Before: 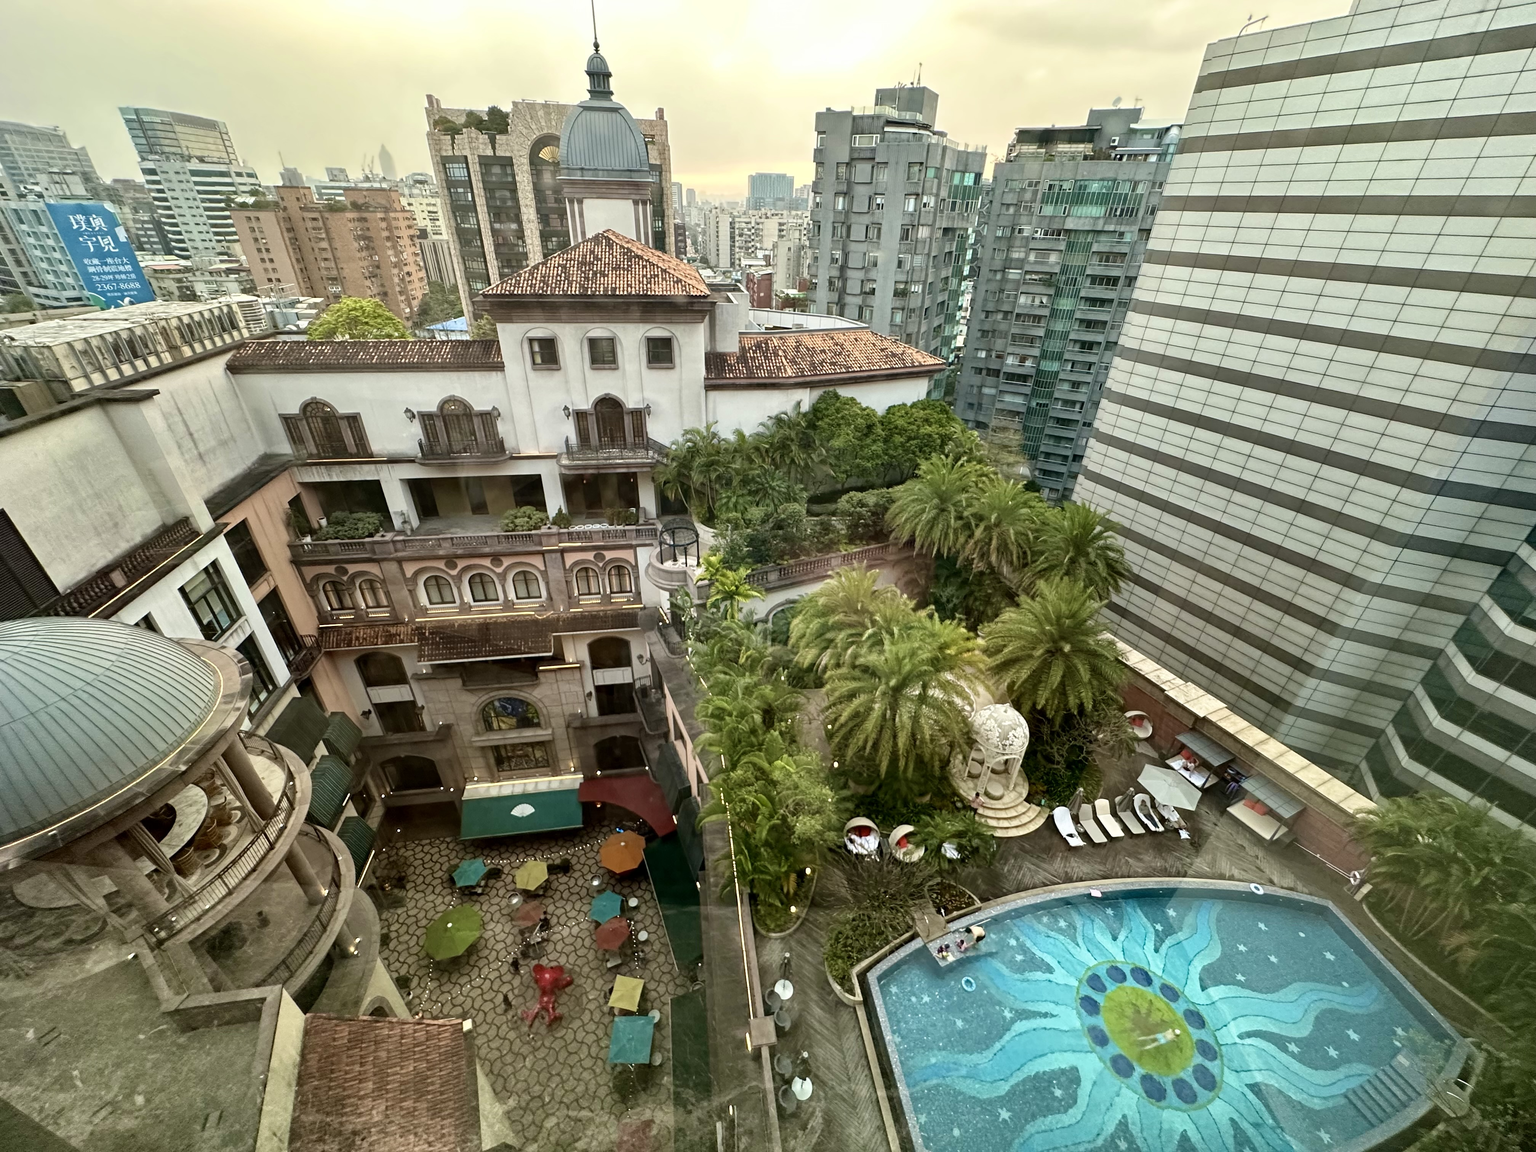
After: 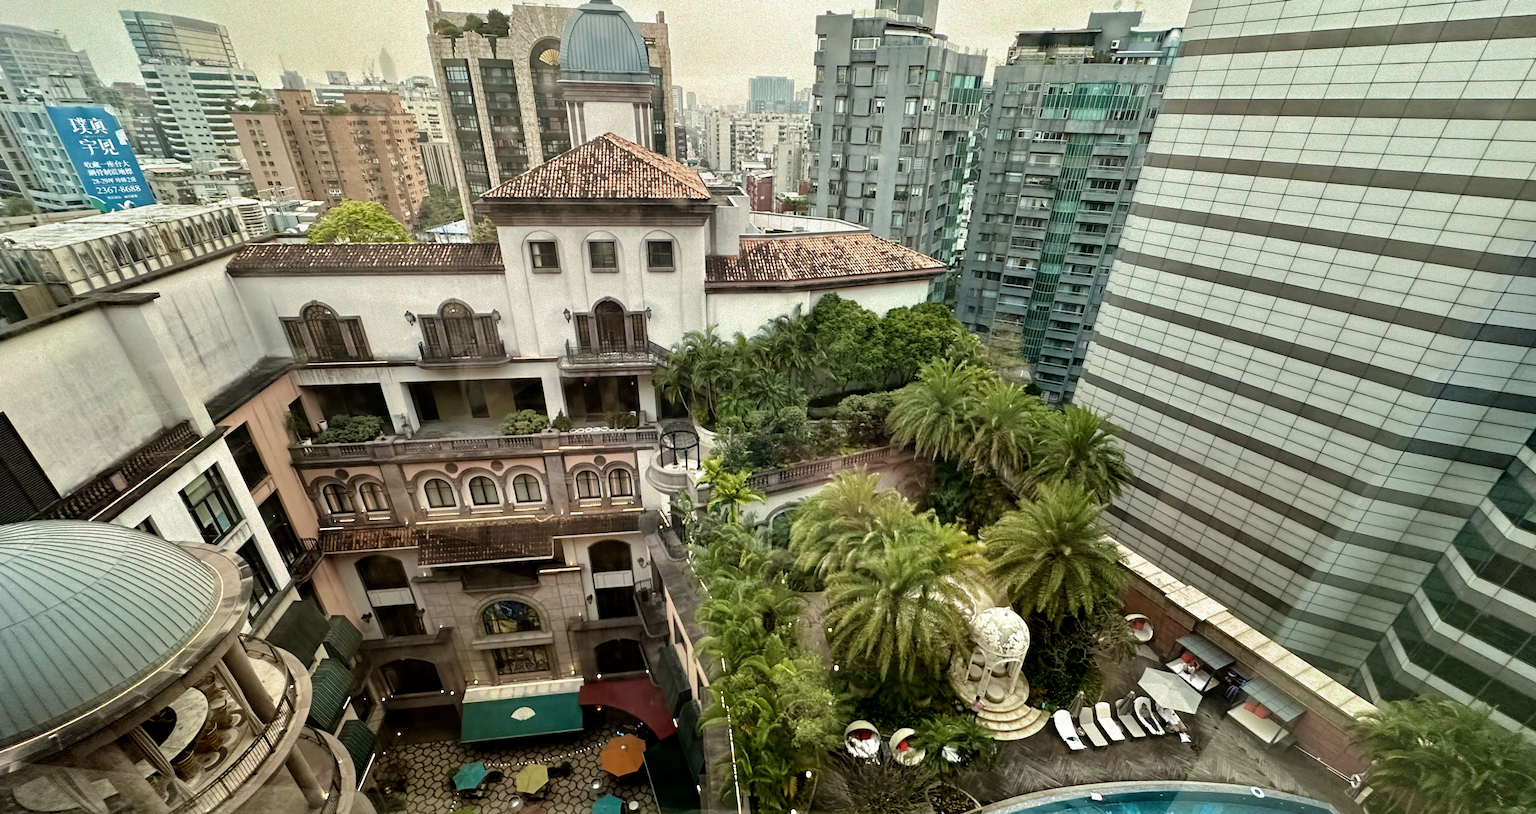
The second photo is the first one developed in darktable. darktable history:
crop and rotate: top 8.474%, bottom 20.794%
contrast brightness saturation: saturation -0.053
filmic rgb: middle gray luminance 18.41%, black relative exposure -11.54 EV, white relative exposure 2.58 EV, threshold -0.313 EV, transition 3.19 EV, structure ↔ texture 99.79%, target black luminance 0%, hardness 8.47, latitude 98.31%, contrast 1.081, shadows ↔ highlights balance 0.512%, enable highlight reconstruction true
